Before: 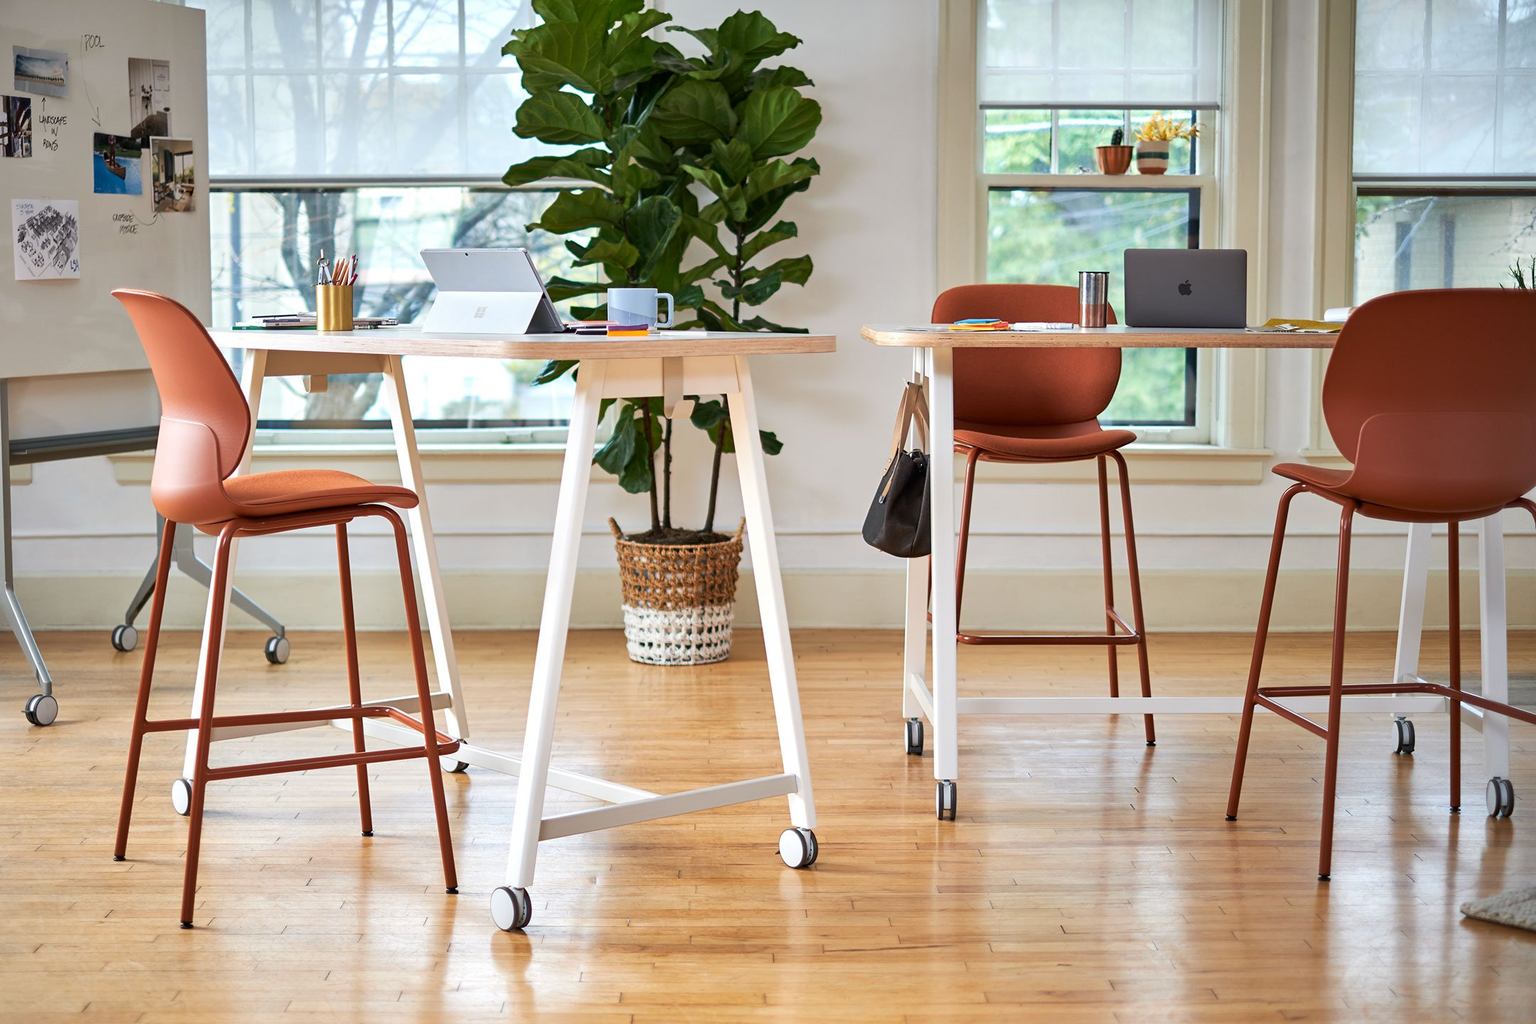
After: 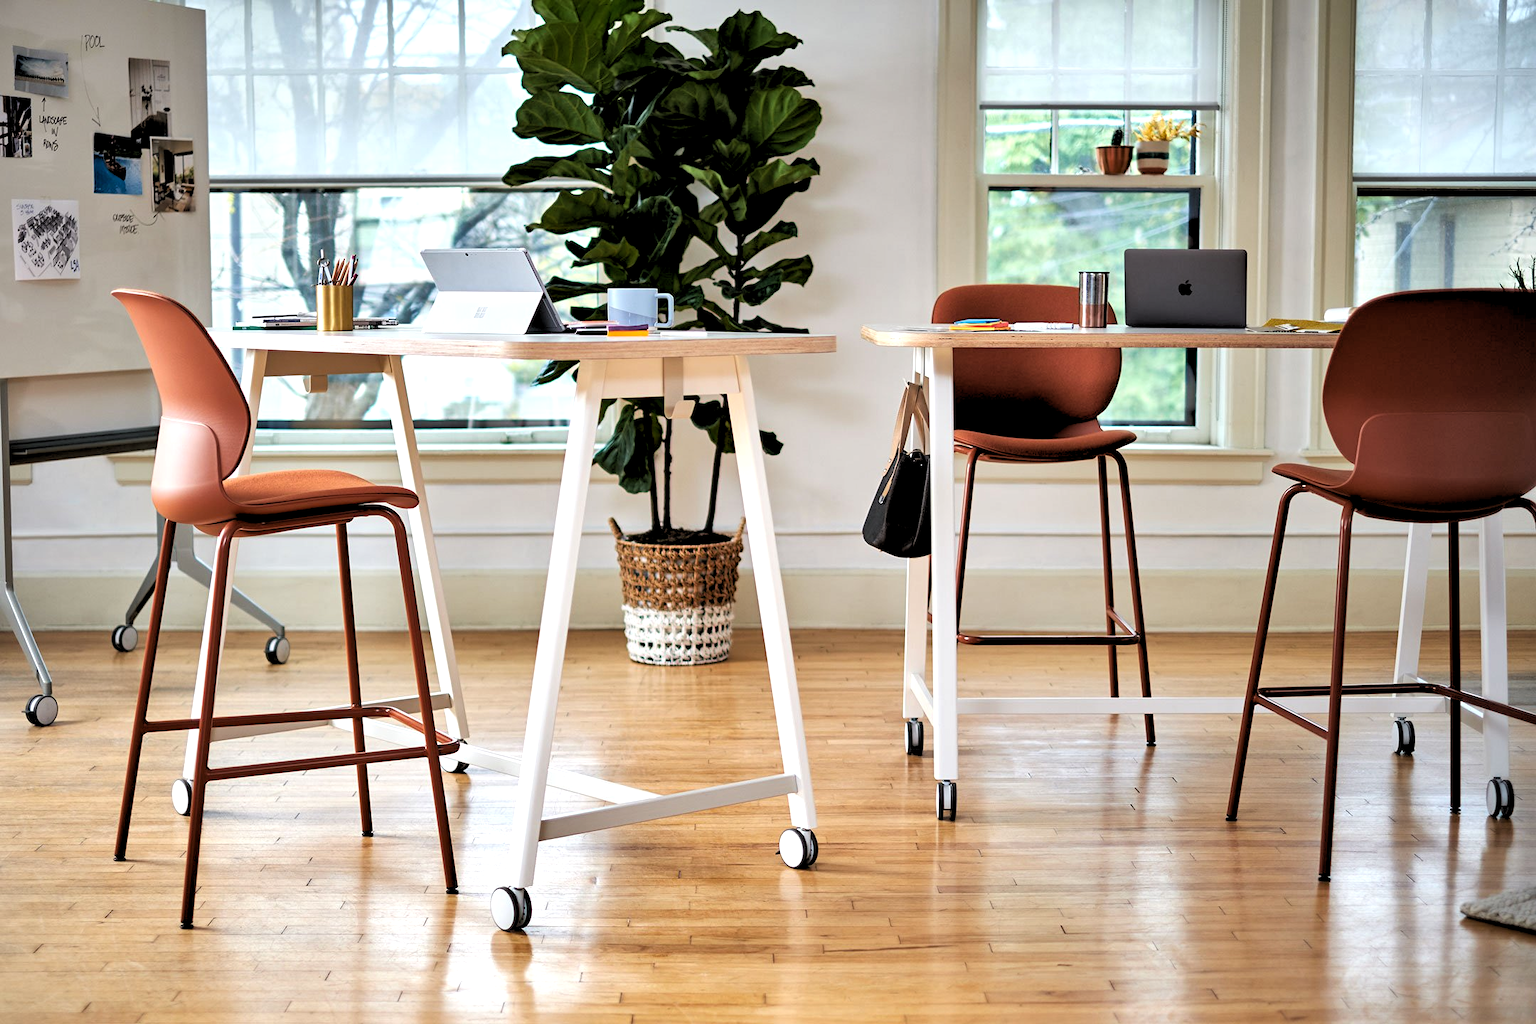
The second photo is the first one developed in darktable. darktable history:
rgb levels: levels [[0.034, 0.472, 0.904], [0, 0.5, 1], [0, 0.5, 1]]
white balance: emerald 1
shadows and highlights: shadows 32, highlights -32, soften with gaussian
exposure: exposure 0.128 EV, compensate highlight preservation false
